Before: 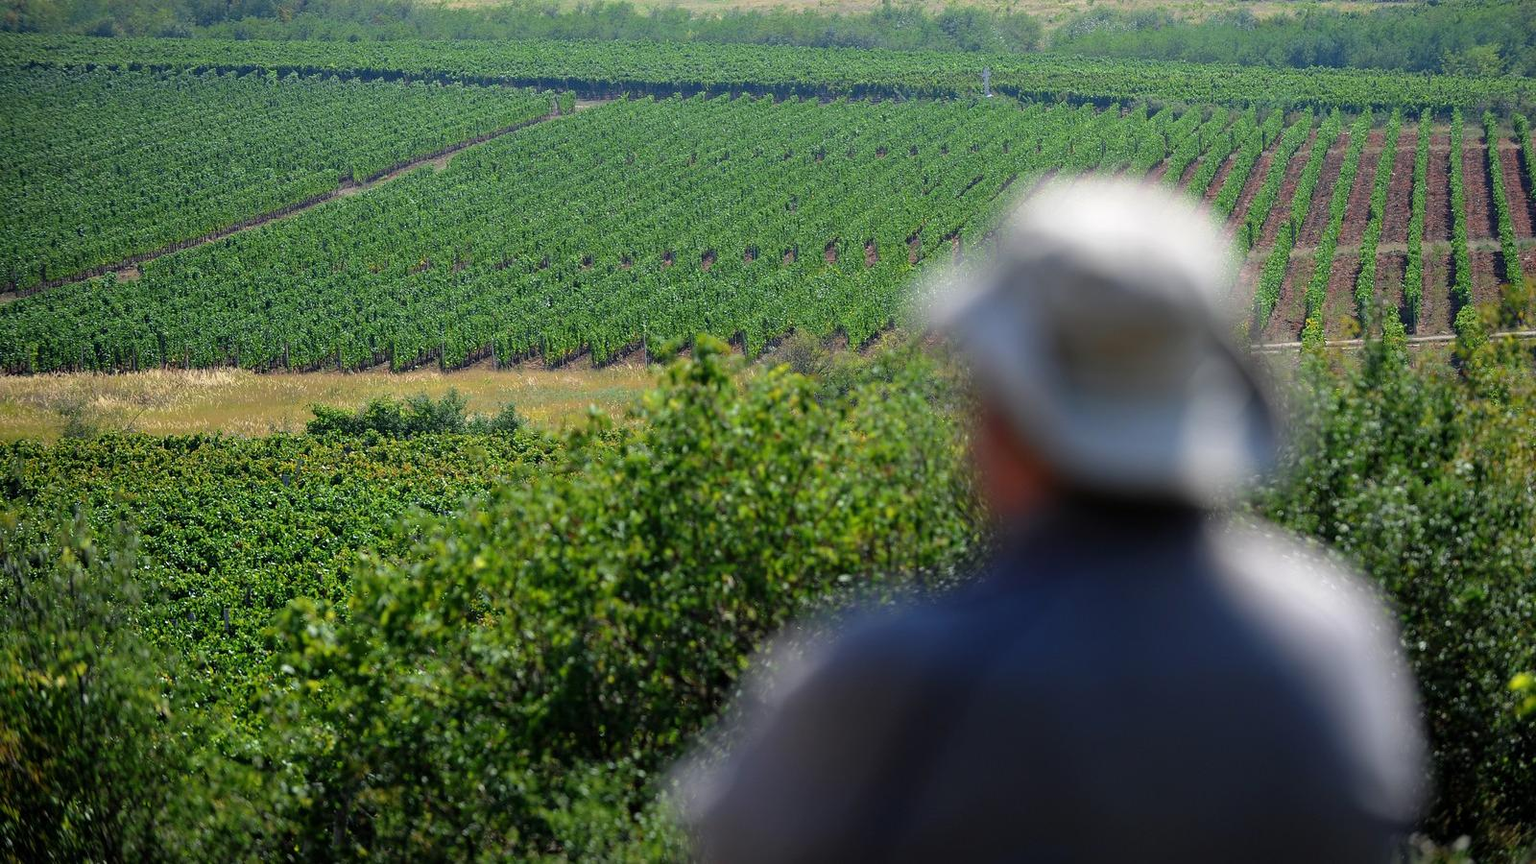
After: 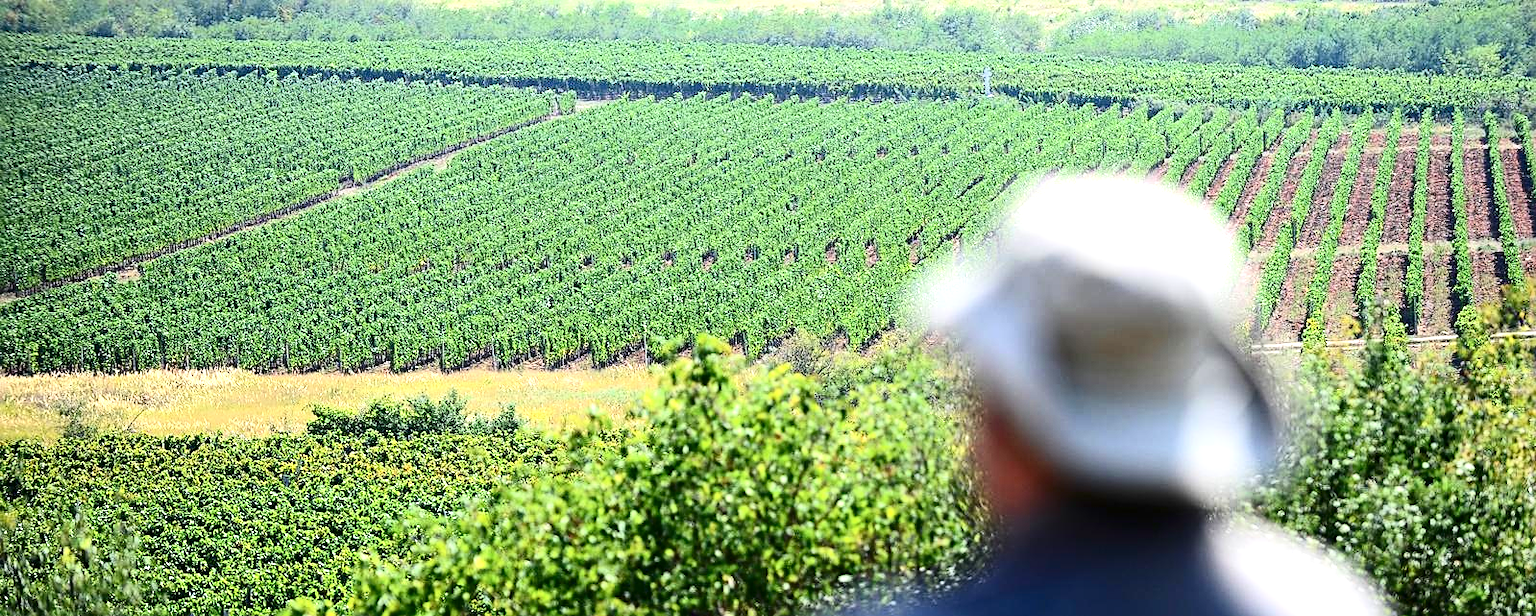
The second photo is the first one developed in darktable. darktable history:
sharpen: on, module defaults
crop: bottom 28.576%
exposure: exposure 1.25 EV, compensate exposure bias true, compensate highlight preservation false
contrast brightness saturation: contrast 0.28
